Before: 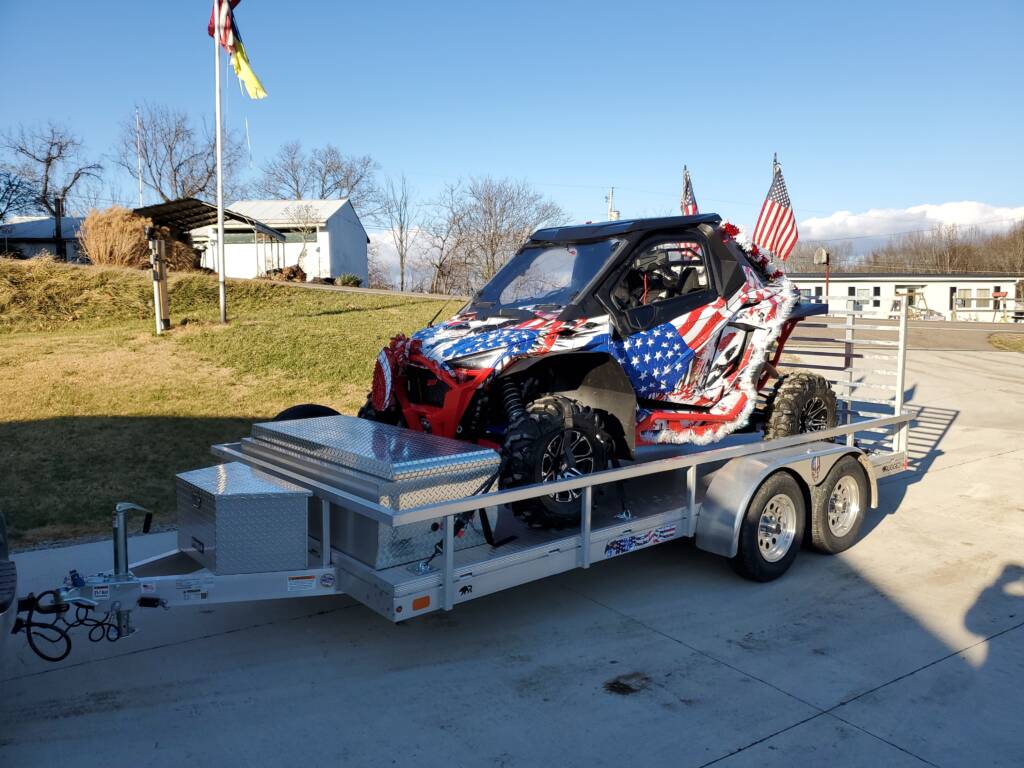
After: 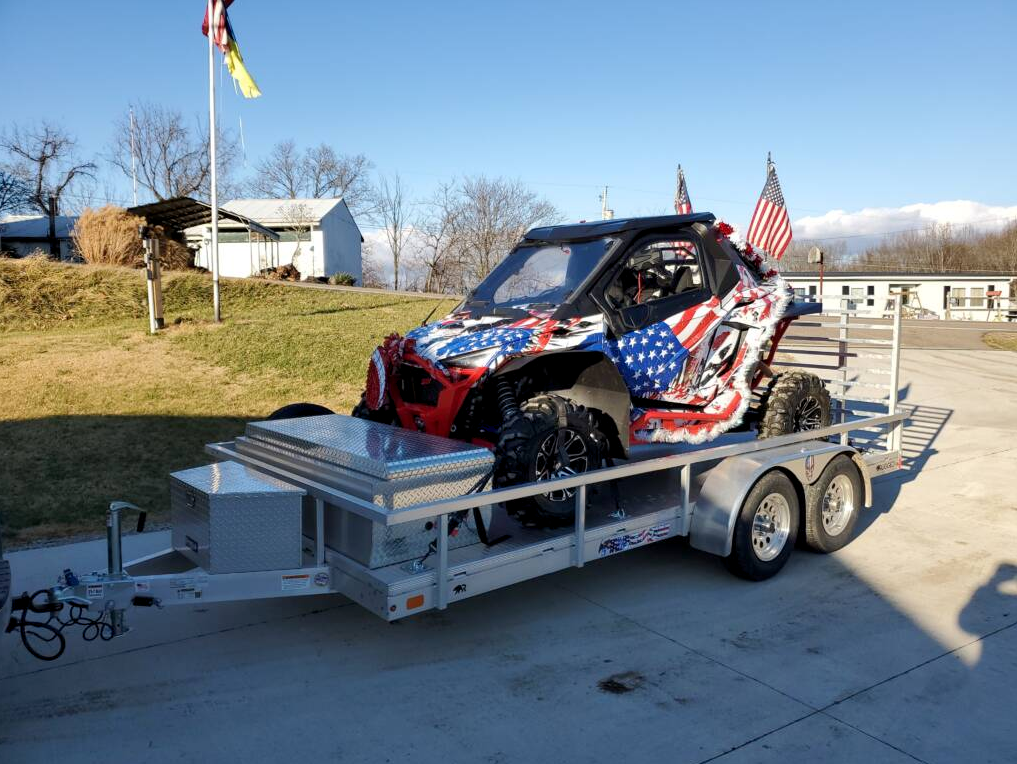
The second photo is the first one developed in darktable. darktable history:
exposure: black level correction 0.001, compensate highlight preservation false
crop and rotate: left 0.614%, top 0.179%, bottom 0.309%
